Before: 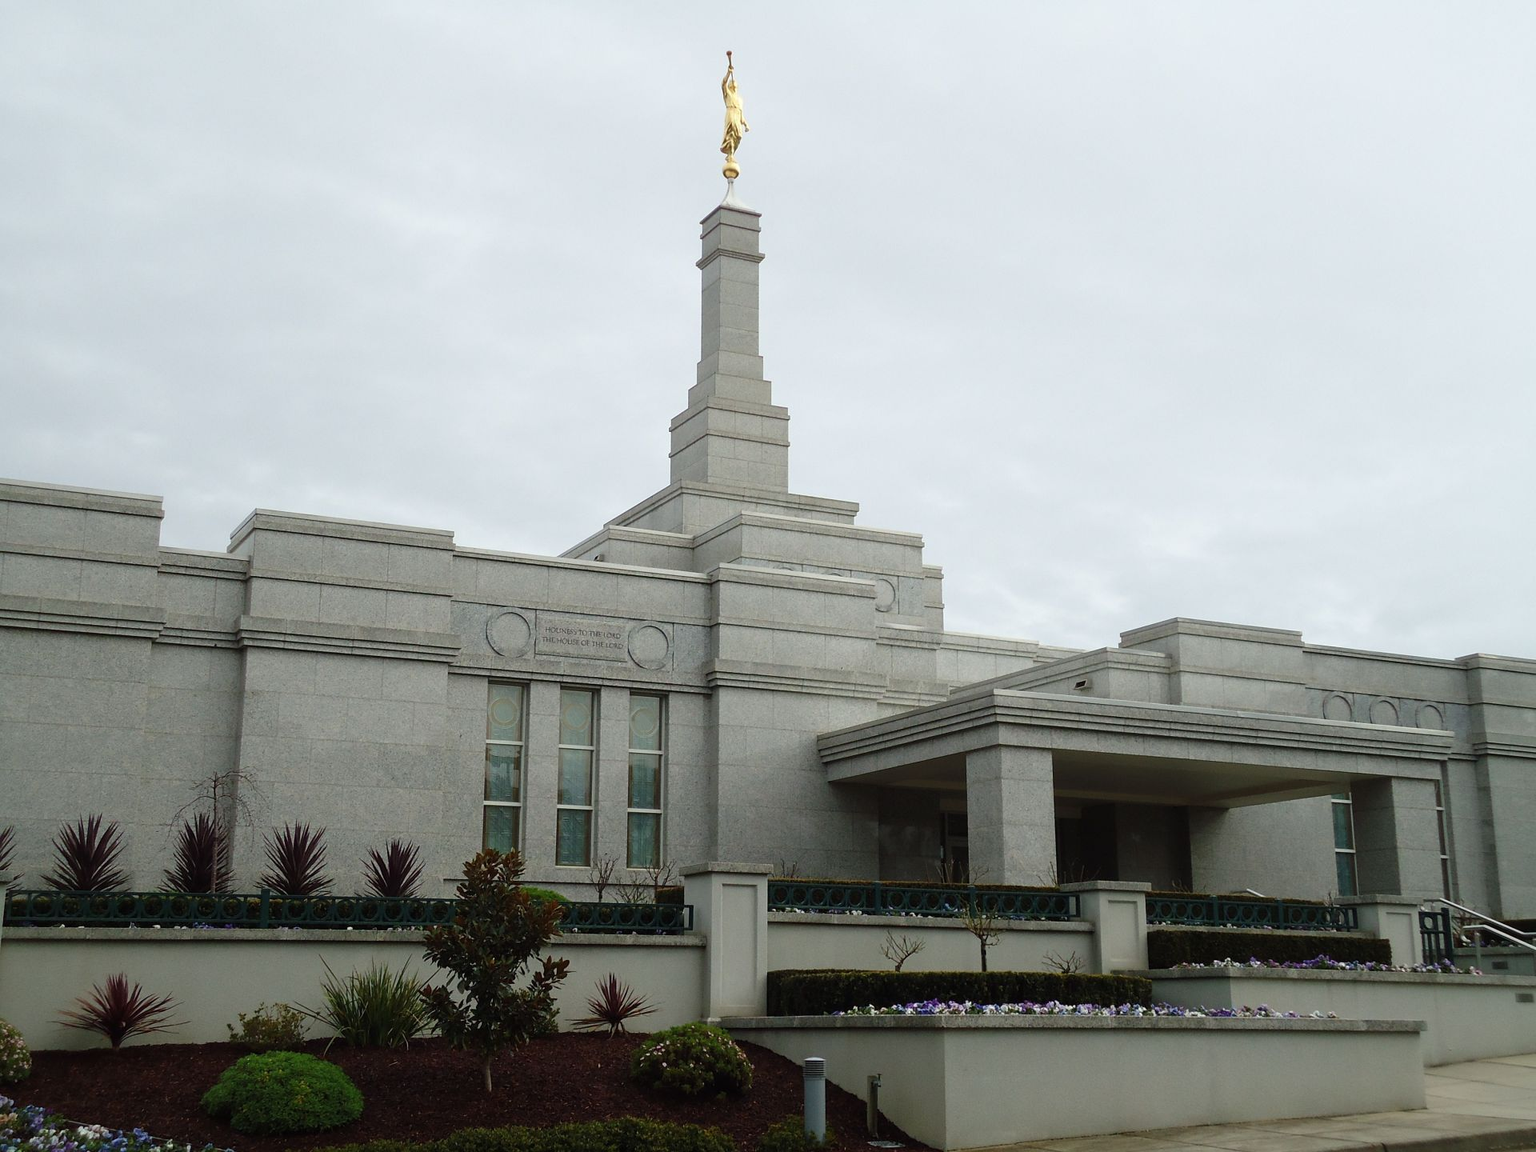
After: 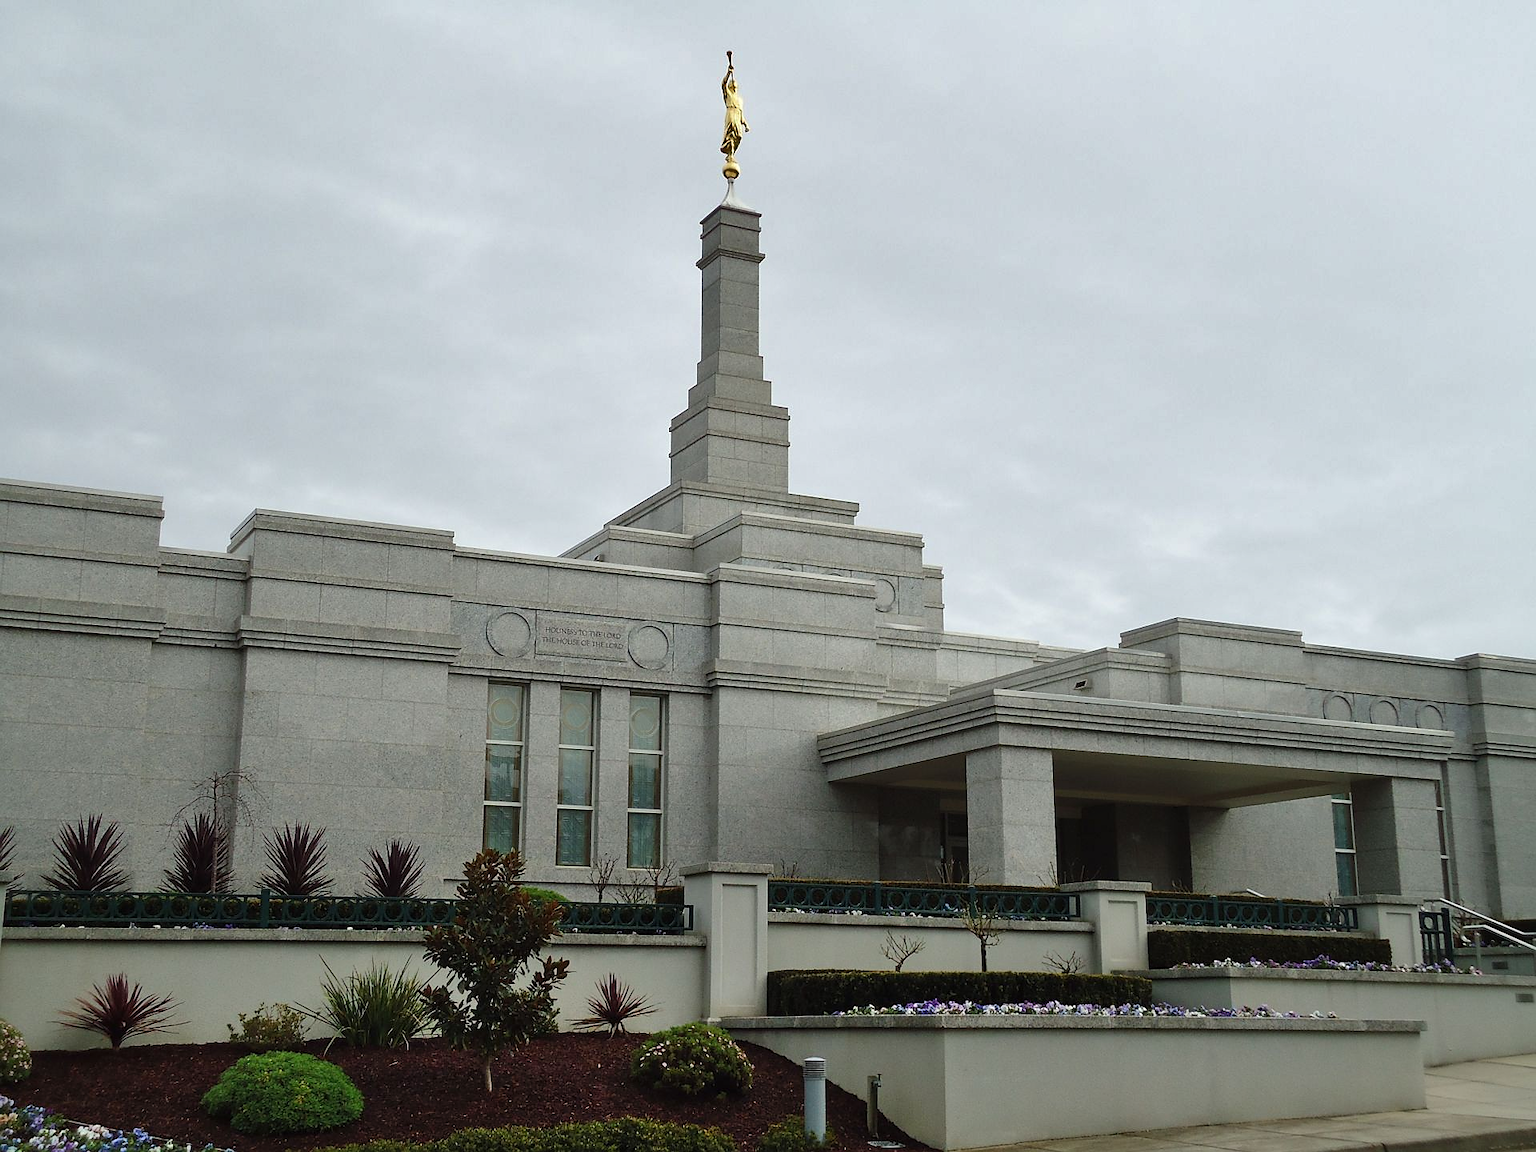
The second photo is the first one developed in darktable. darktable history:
shadows and highlights: soften with gaussian
color correction: highlights b* 0.015
sharpen: radius 0.973, amount 0.613
